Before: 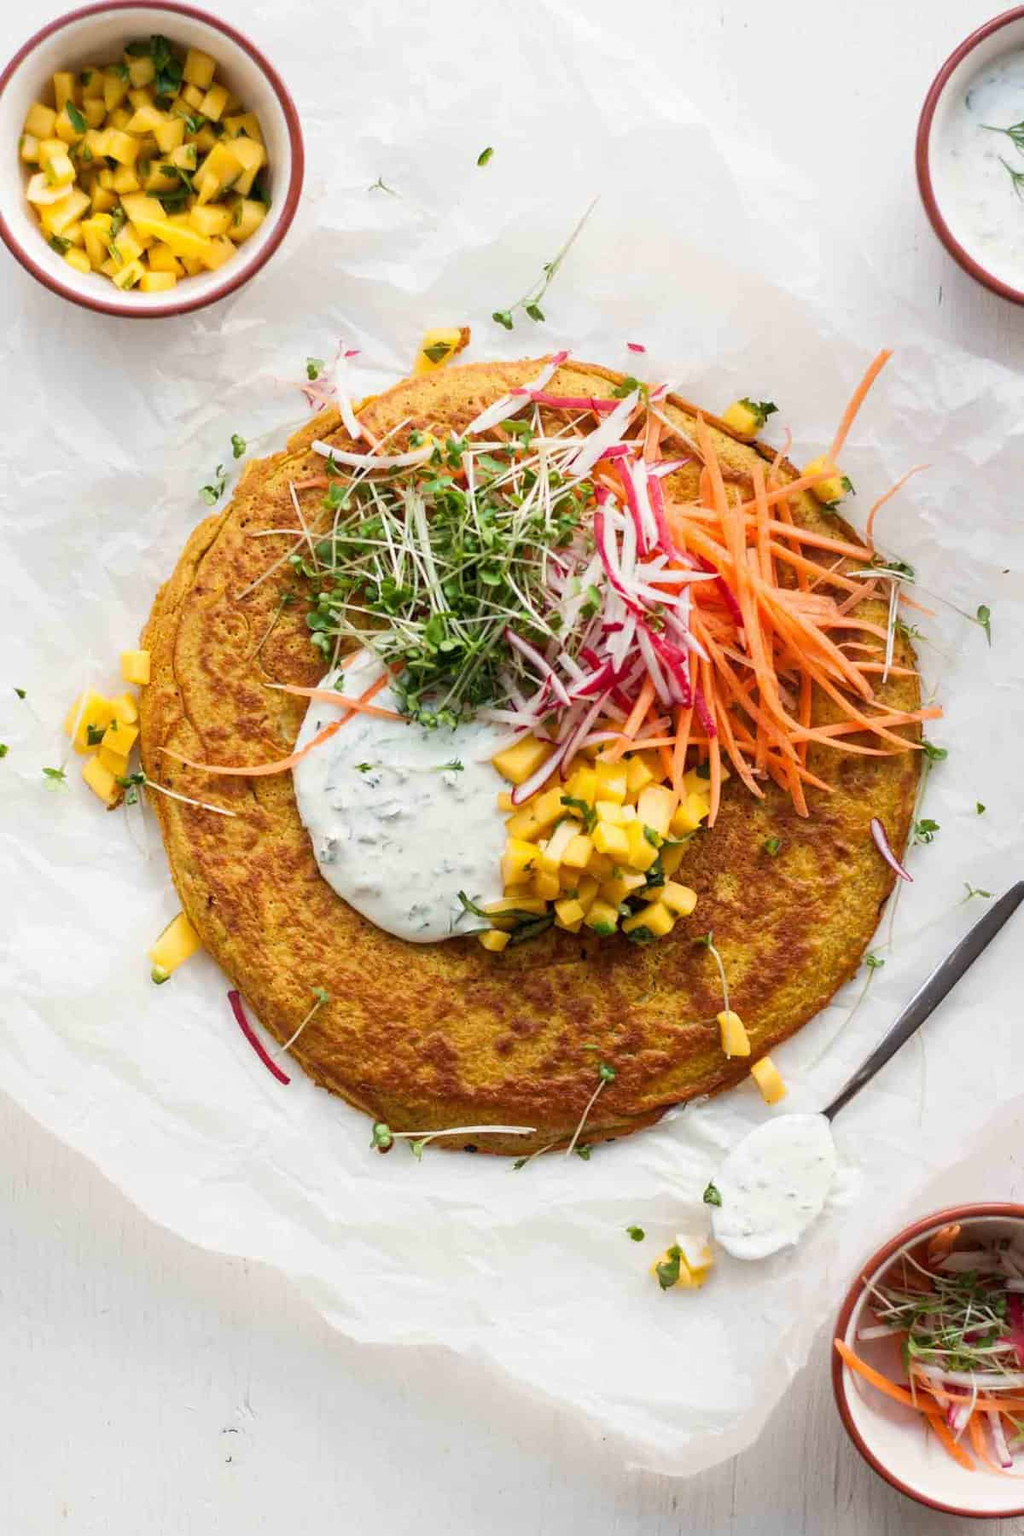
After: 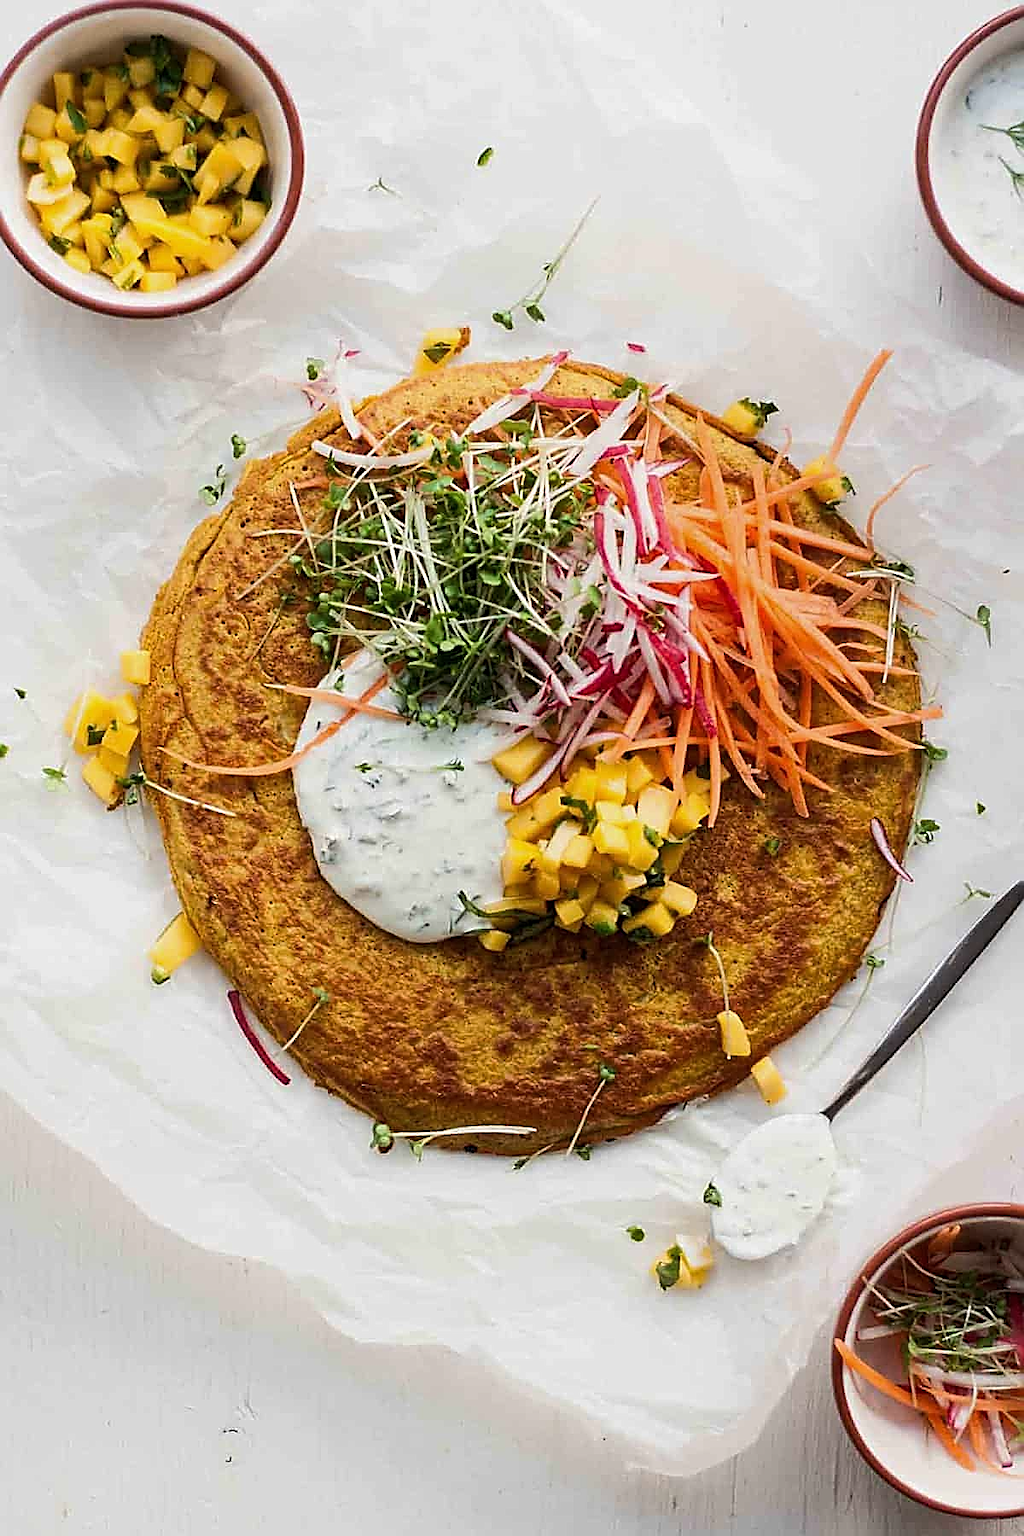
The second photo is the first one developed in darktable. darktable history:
sharpen: radius 1.699, amount 1.3
exposure: exposure -0.493 EV, compensate highlight preservation false
tone equalizer: -8 EV -0.422 EV, -7 EV -0.417 EV, -6 EV -0.296 EV, -5 EV -0.216 EV, -3 EV 0.239 EV, -2 EV 0.326 EV, -1 EV 0.394 EV, +0 EV 0.439 EV, edges refinement/feathering 500, mask exposure compensation -1.57 EV, preserve details no
